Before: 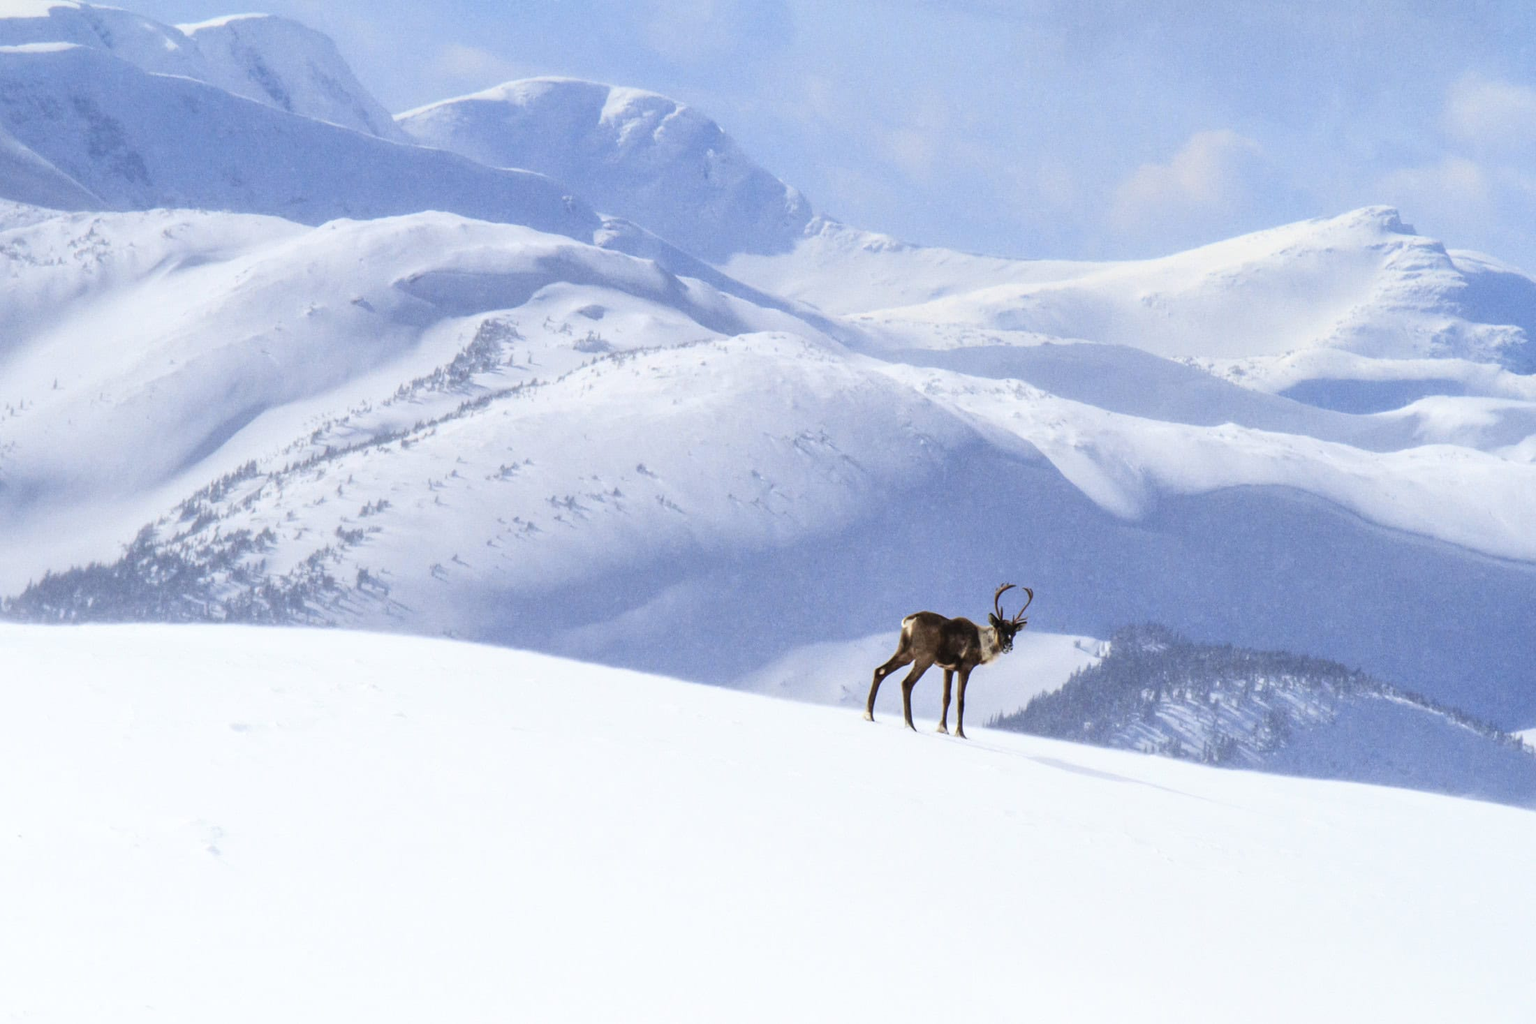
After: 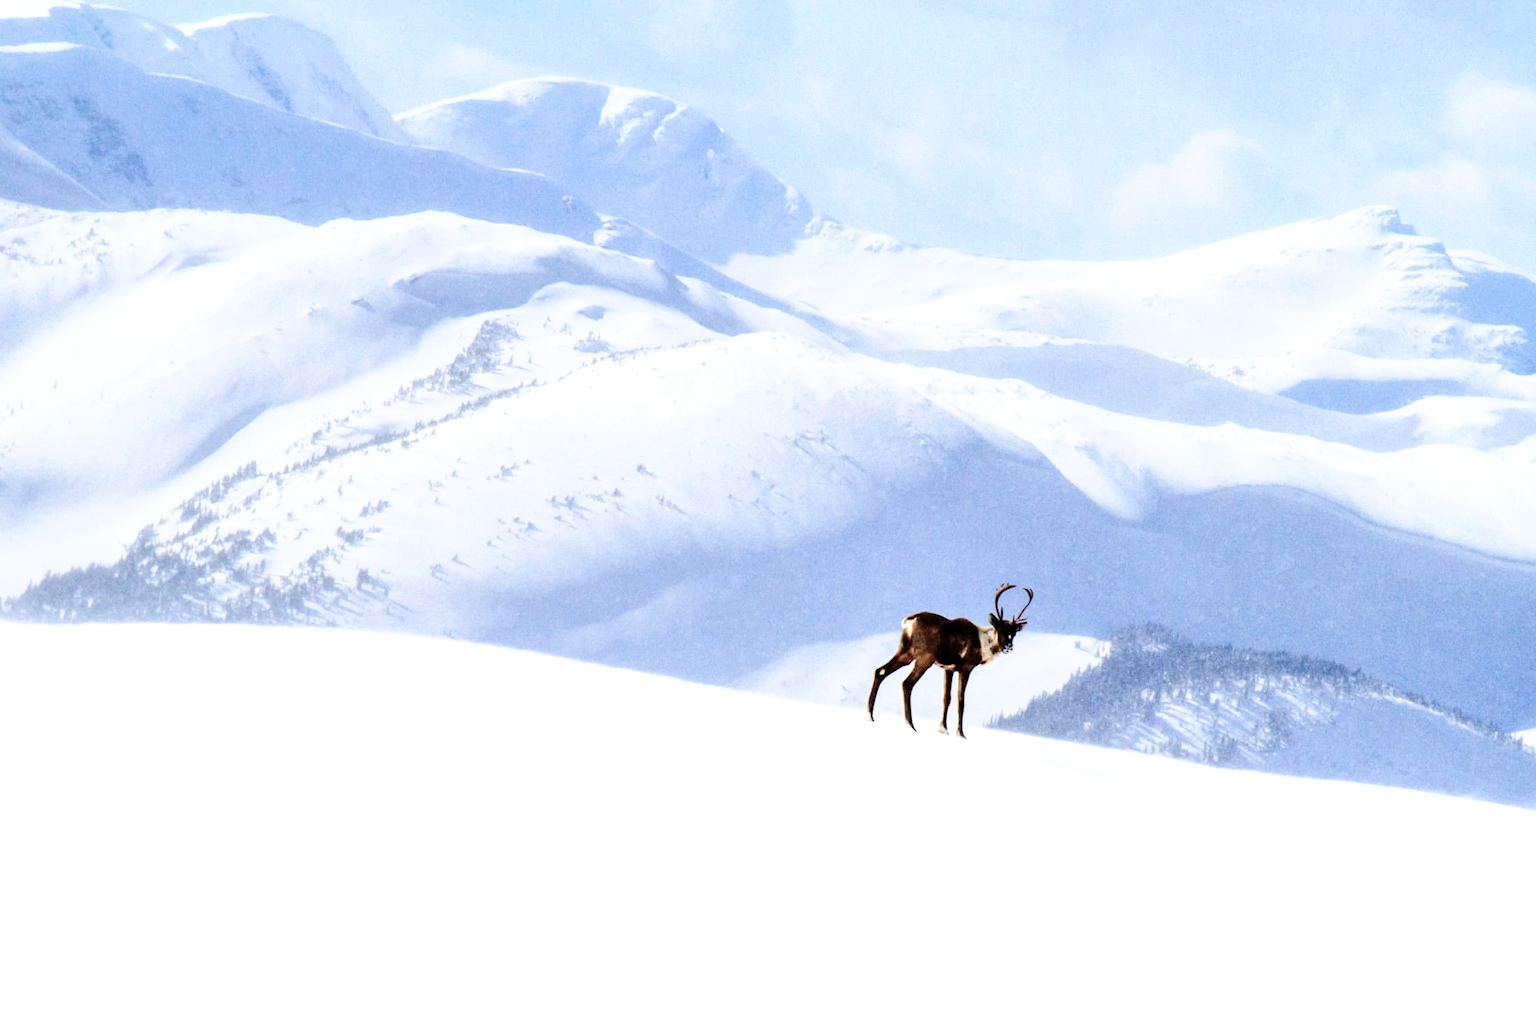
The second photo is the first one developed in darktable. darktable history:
tone curve: curves: ch0 [(0, 0) (0.003, 0) (0.011, 0.001) (0.025, 0.003) (0.044, 0.005) (0.069, 0.011) (0.1, 0.021) (0.136, 0.035) (0.177, 0.079) (0.224, 0.134) (0.277, 0.219) (0.335, 0.315) (0.399, 0.42) (0.468, 0.529) (0.543, 0.636) (0.623, 0.727) (0.709, 0.805) (0.801, 0.88) (0.898, 0.957) (1, 1)], preserve colors none
tone equalizer: -8 EV -0.417 EV, -7 EV -0.389 EV, -6 EV -0.333 EV, -5 EV -0.222 EV, -3 EV 0.222 EV, -2 EV 0.333 EV, -1 EV 0.389 EV, +0 EV 0.417 EV, edges refinement/feathering 500, mask exposure compensation -1.57 EV, preserve details no
